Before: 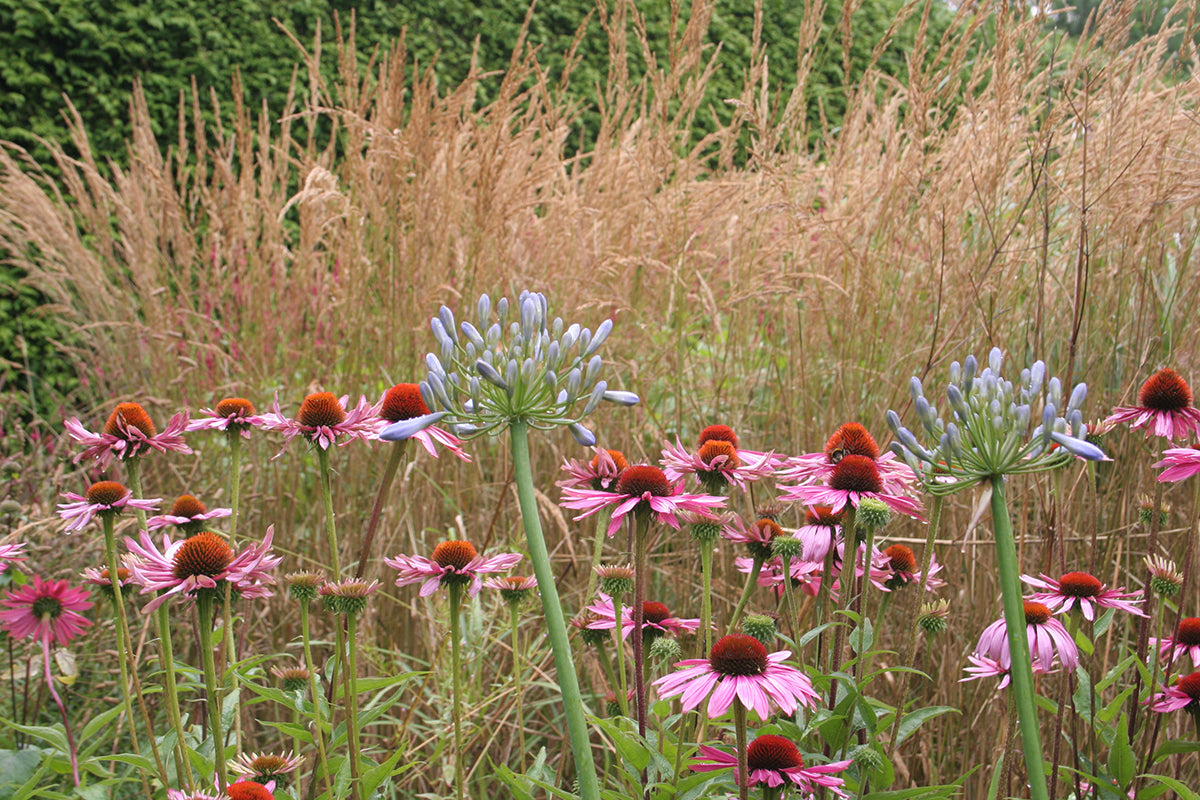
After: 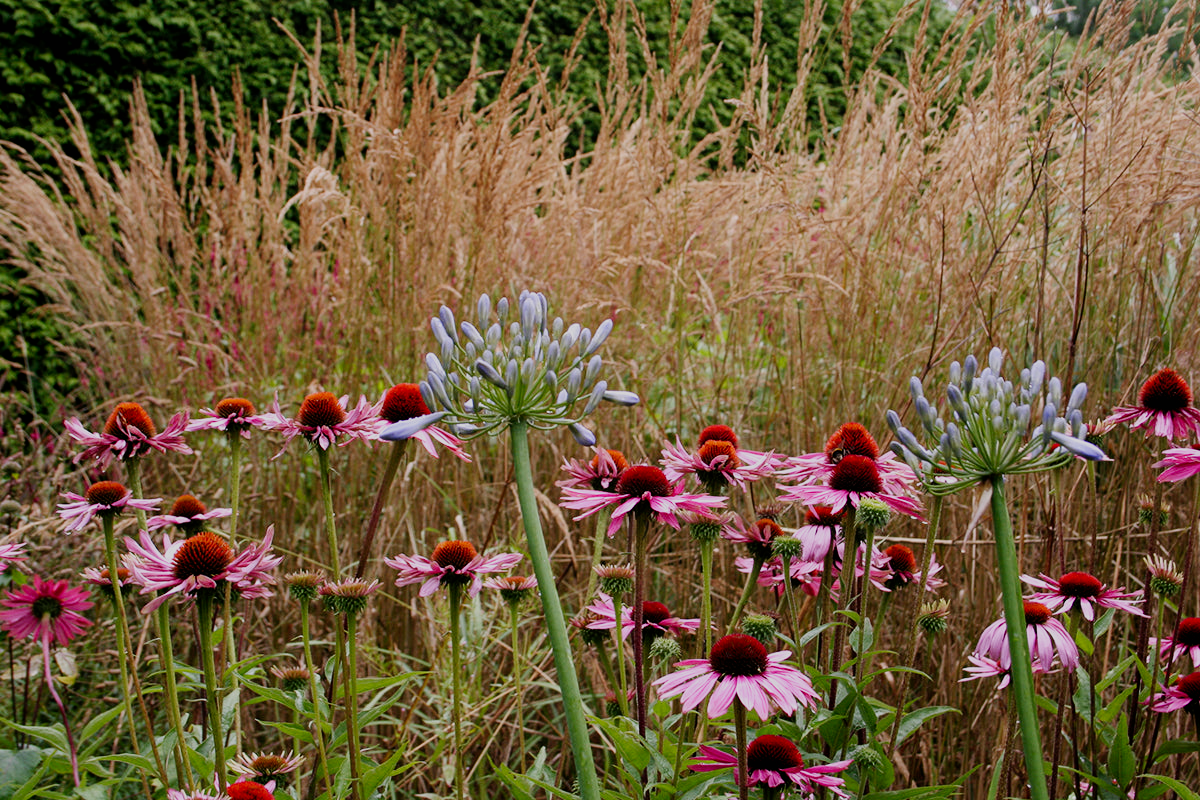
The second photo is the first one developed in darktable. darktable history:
sigmoid: contrast 1.7, skew -0.2, preserve hue 0%, red attenuation 0.1, red rotation 0.035, green attenuation 0.1, green rotation -0.017, blue attenuation 0.15, blue rotation -0.052, base primaries Rec2020
white balance: red 1.009, blue 1.027
exposure: black level correction 0.011, exposure -0.478 EV, compensate highlight preservation false
